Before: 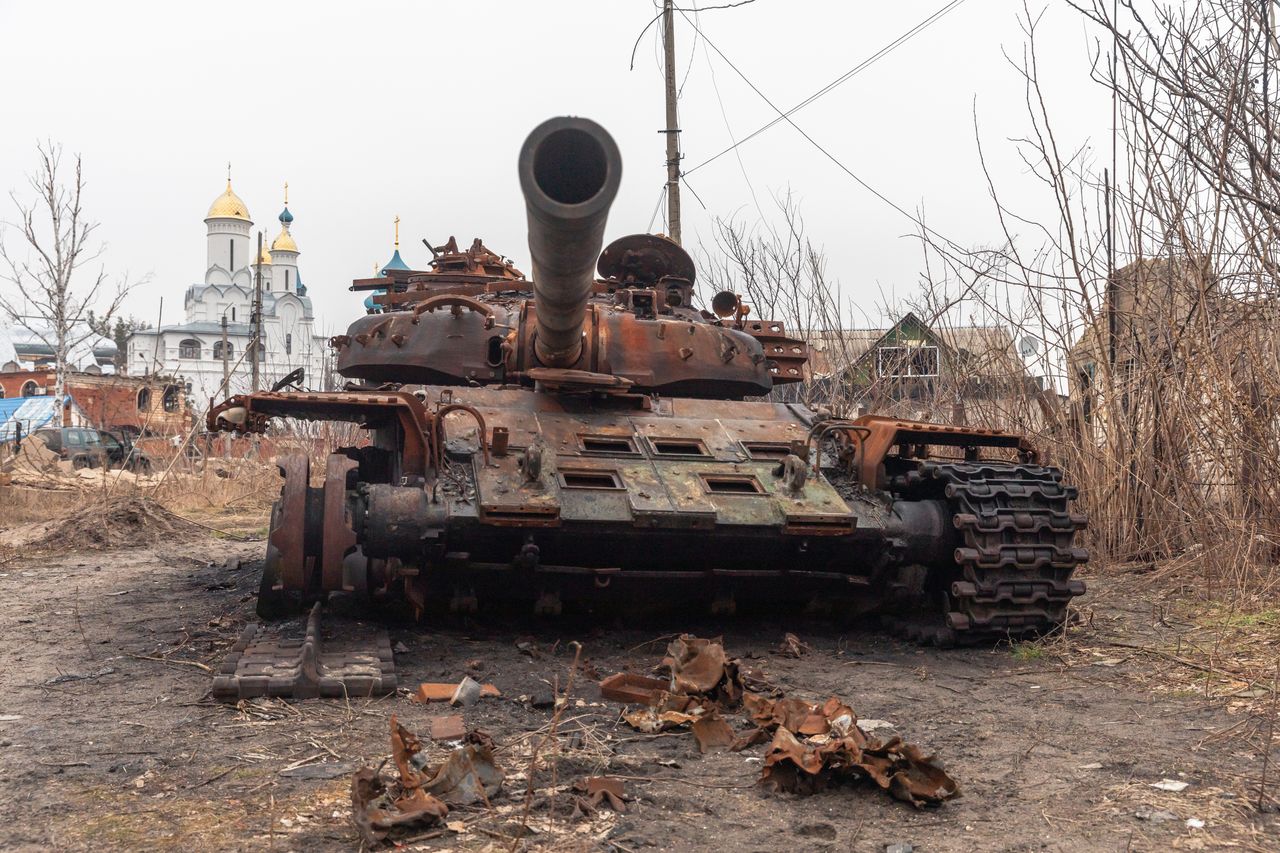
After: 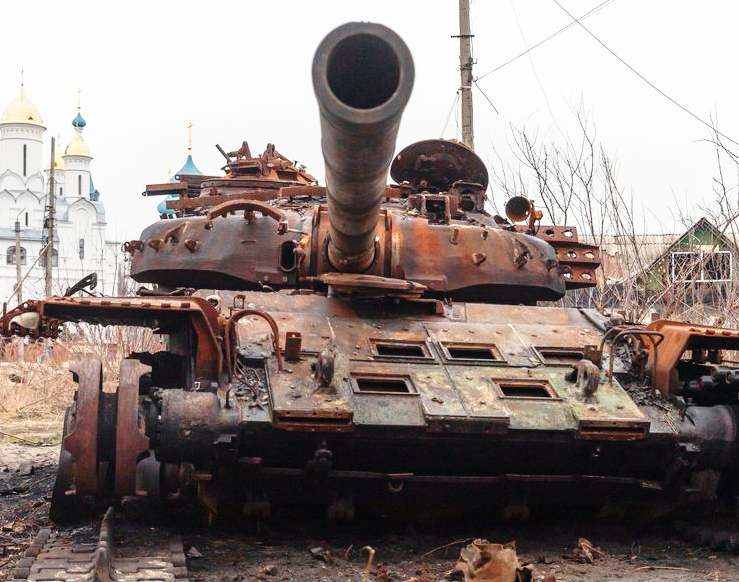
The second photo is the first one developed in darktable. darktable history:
crop: left 16.202%, top 11.208%, right 26.045%, bottom 20.557%
base curve: curves: ch0 [(0, 0) (0.028, 0.03) (0.121, 0.232) (0.46, 0.748) (0.859, 0.968) (1, 1)], preserve colors none
